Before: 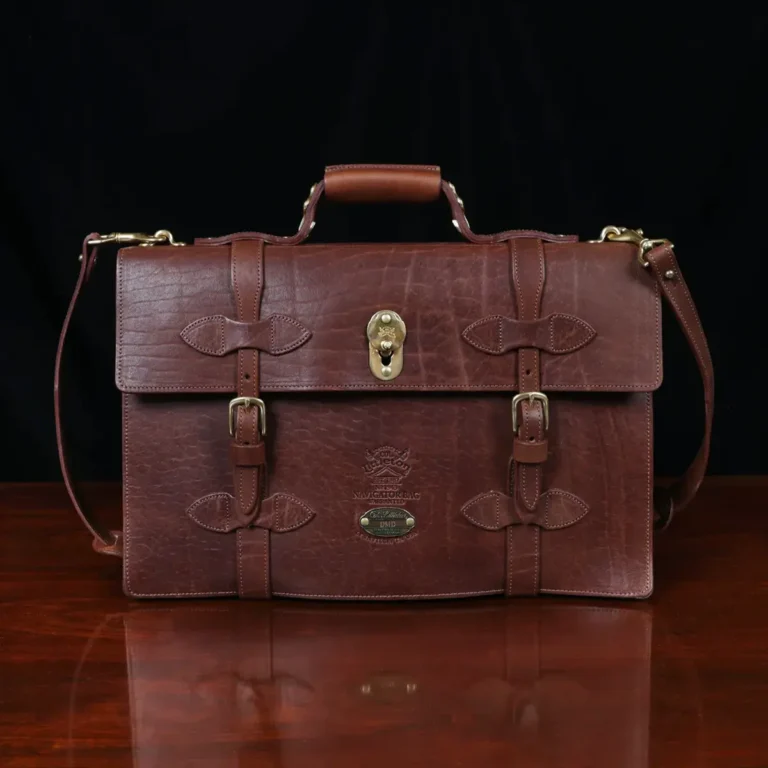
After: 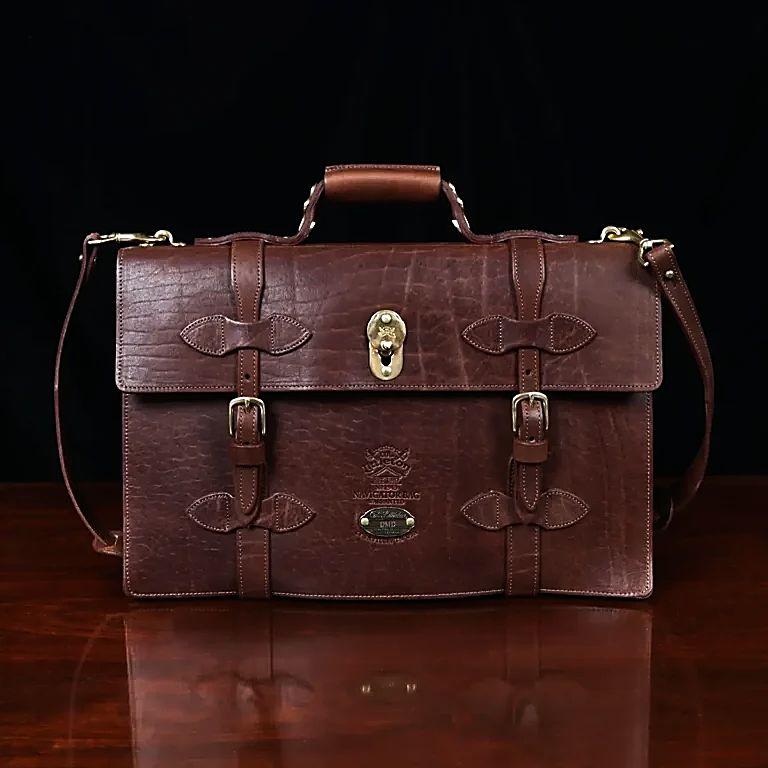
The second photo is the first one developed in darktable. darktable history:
sharpen: radius 1.4, amount 1.25, threshold 0.7
tone equalizer: -8 EV -0.75 EV, -7 EV -0.7 EV, -6 EV -0.6 EV, -5 EV -0.4 EV, -3 EV 0.4 EV, -2 EV 0.6 EV, -1 EV 0.7 EV, +0 EV 0.75 EV, edges refinement/feathering 500, mask exposure compensation -1.57 EV, preserve details no
